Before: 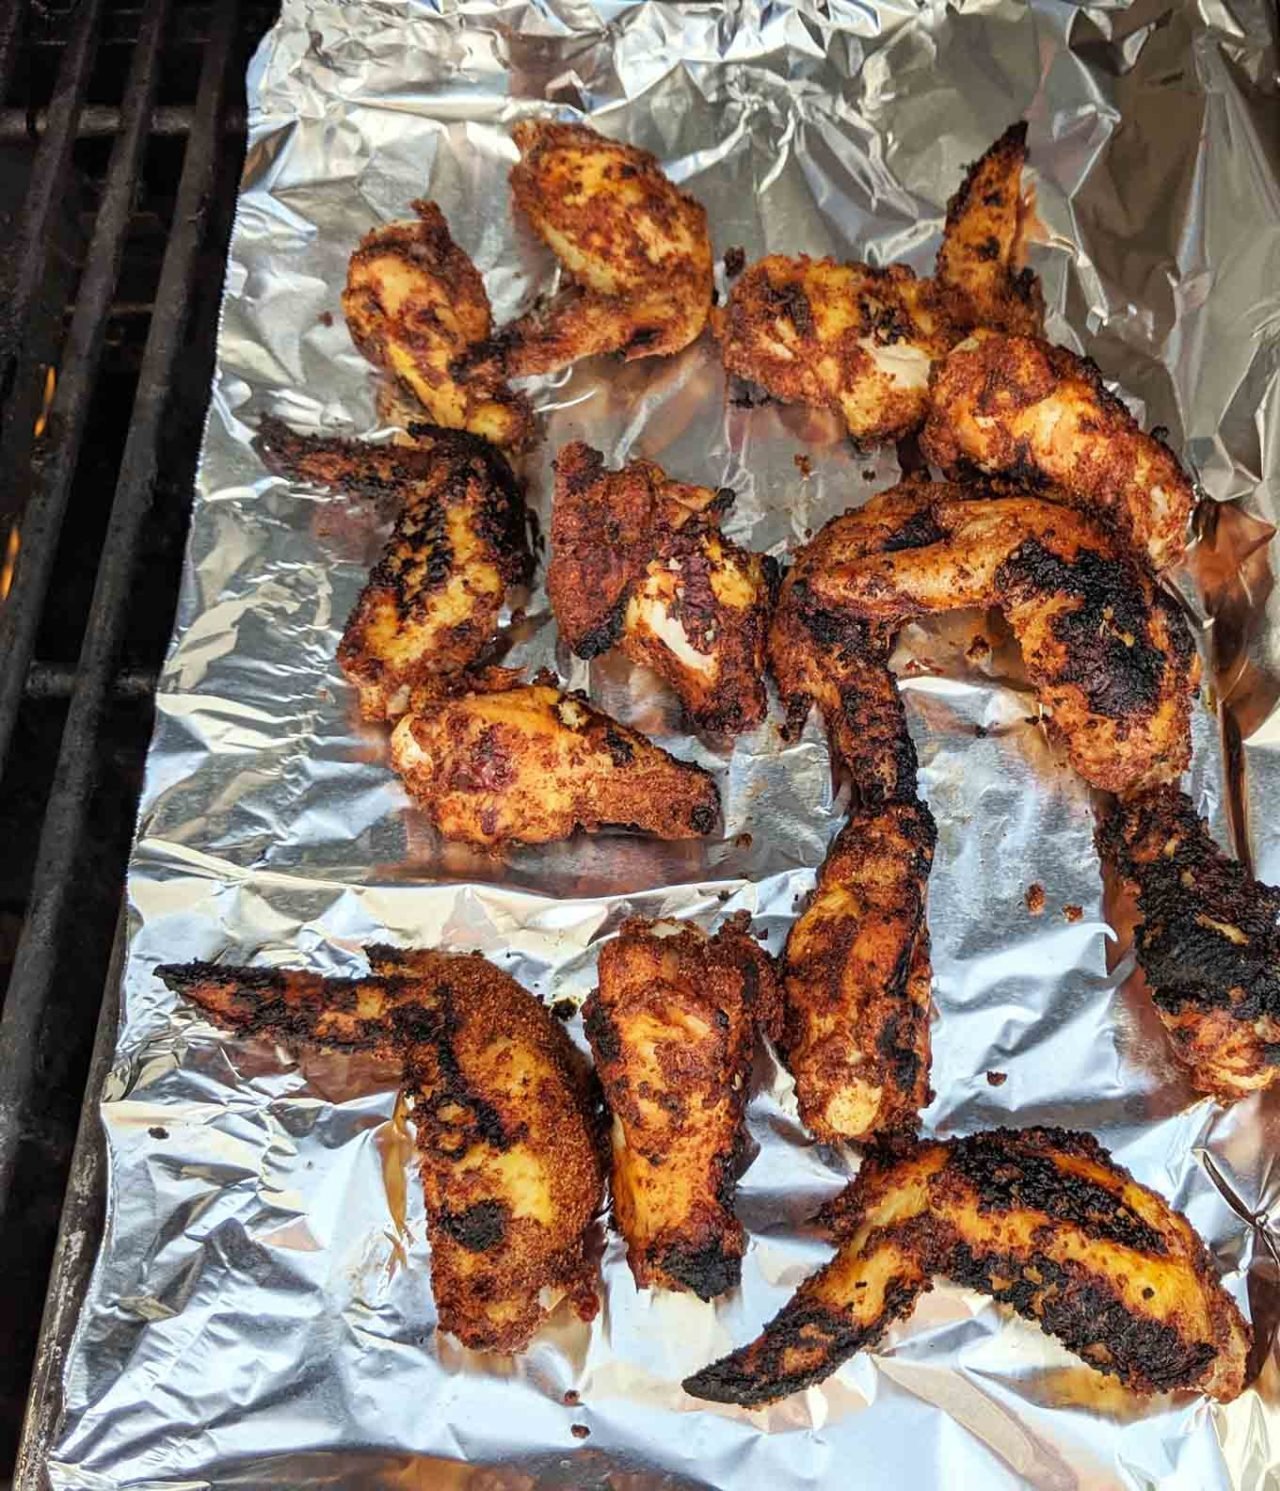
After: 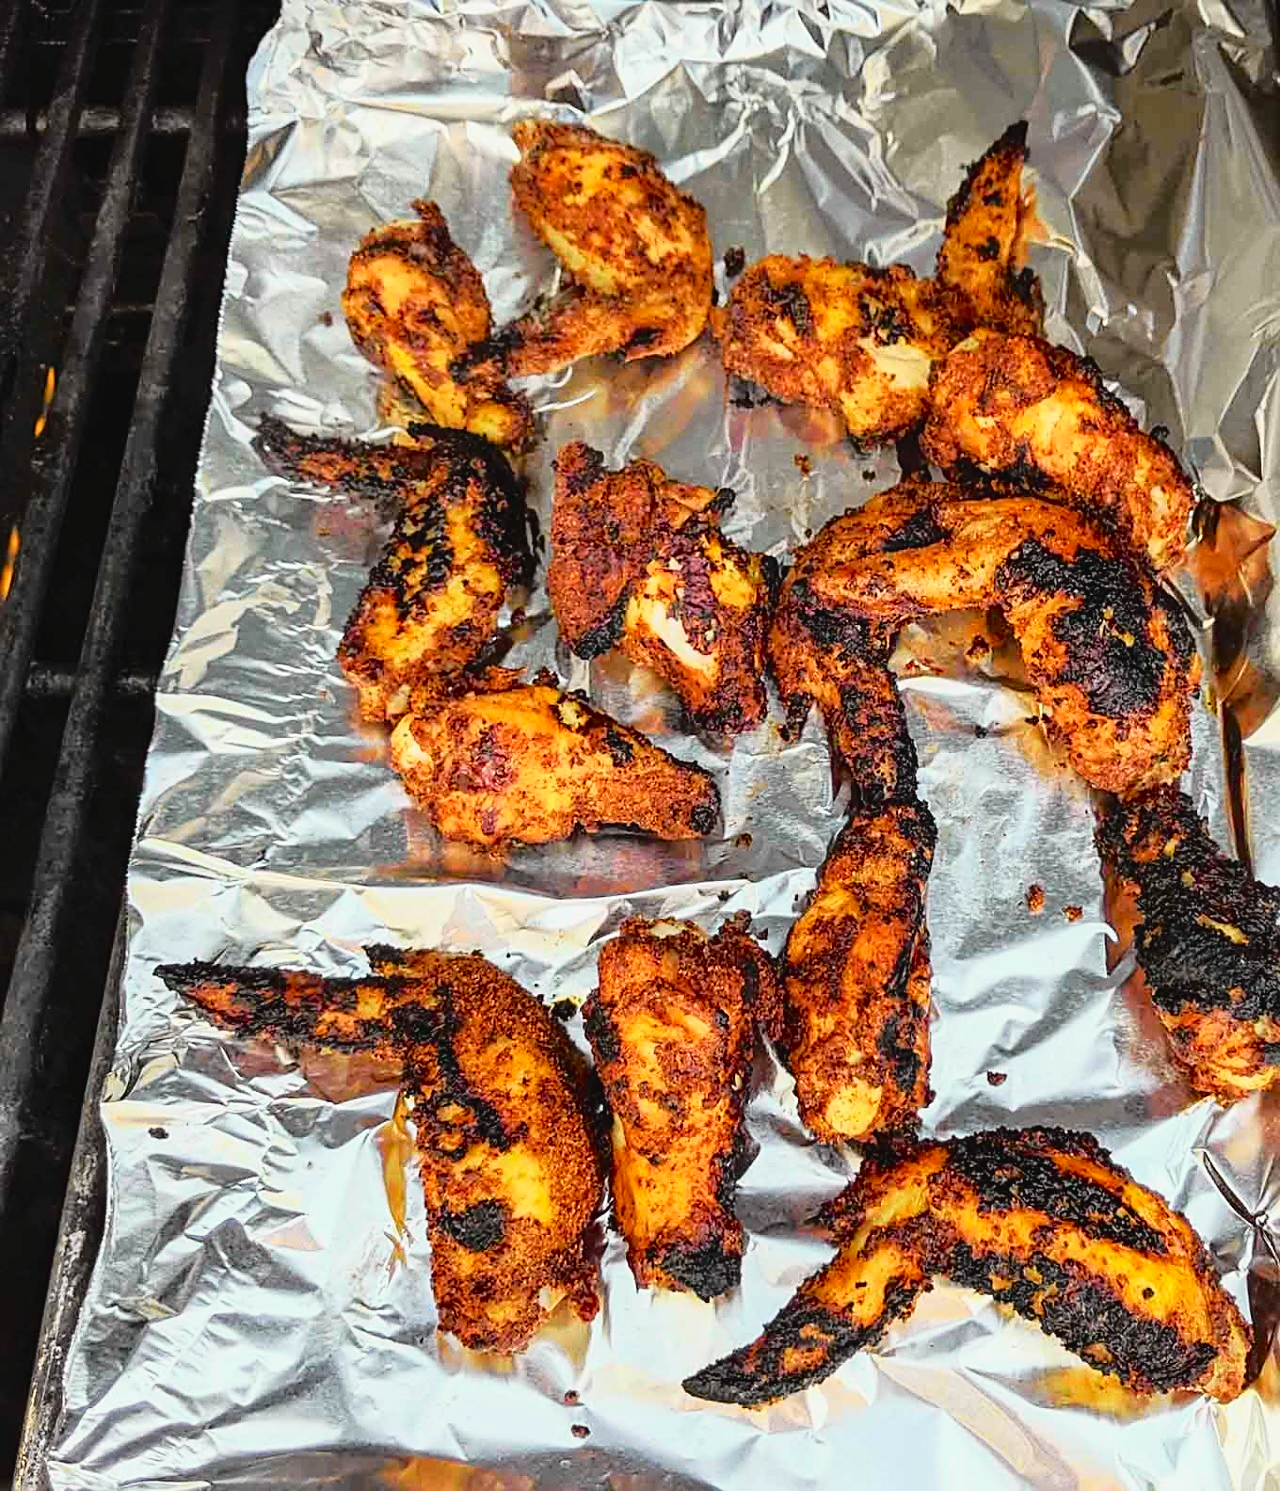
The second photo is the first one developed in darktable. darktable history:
tone curve: curves: ch0 [(0, 0.029) (0.168, 0.142) (0.359, 0.44) (0.469, 0.544) (0.634, 0.722) (0.858, 0.903) (1, 0.968)]; ch1 [(0, 0) (0.437, 0.453) (0.472, 0.47) (0.502, 0.502) (0.54, 0.534) (0.57, 0.592) (0.618, 0.66) (0.699, 0.749) (0.859, 0.919) (1, 1)]; ch2 [(0, 0) (0.33, 0.301) (0.421, 0.443) (0.476, 0.498) (0.505, 0.503) (0.547, 0.557) (0.586, 0.634) (0.608, 0.676) (1, 1)], color space Lab, independent channels, preserve colors none
sharpen: on, module defaults
